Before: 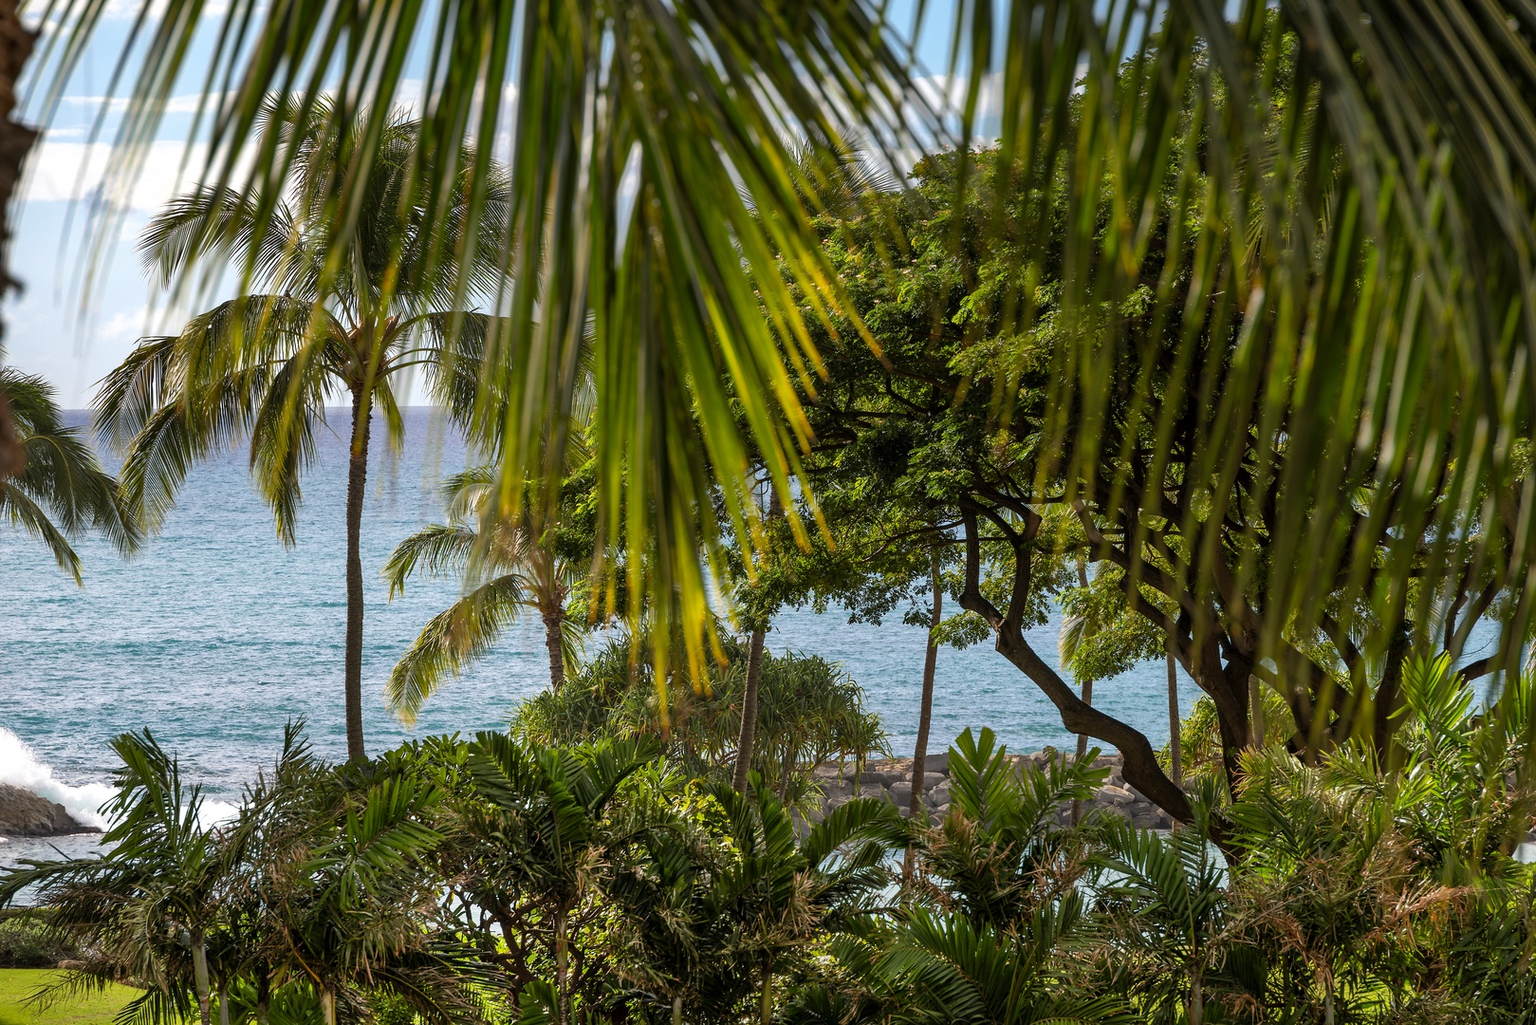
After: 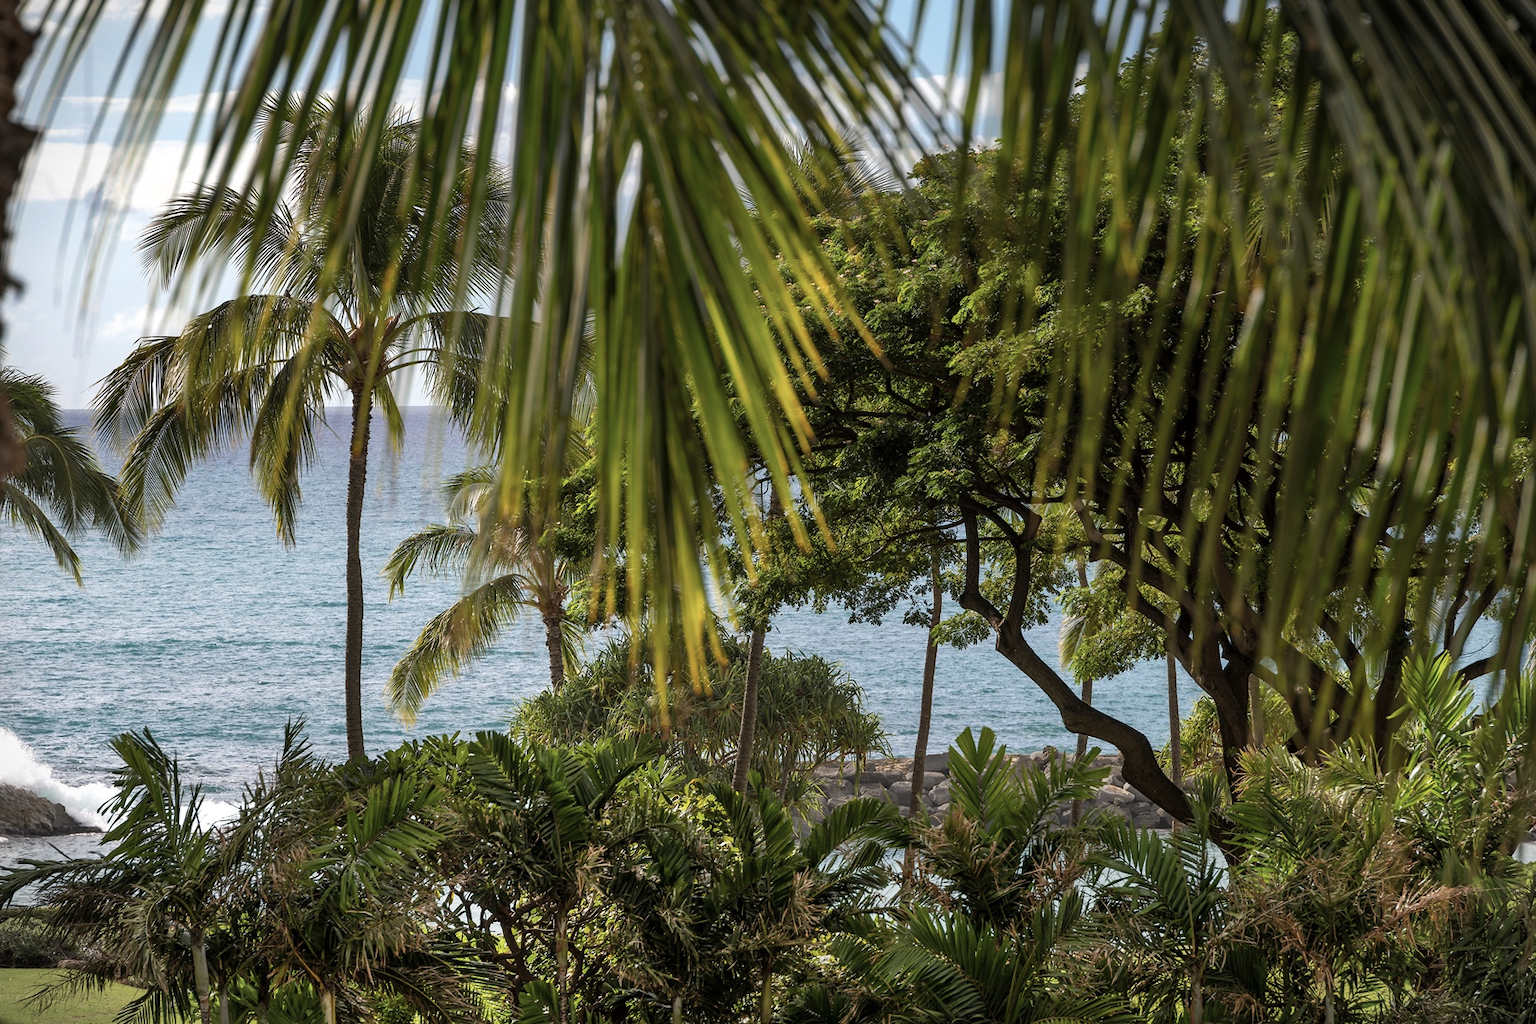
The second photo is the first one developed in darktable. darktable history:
color correction: highlights b* 0.021, saturation 0.784
vignetting: fall-off start 97.13%, width/height ratio 1.187
